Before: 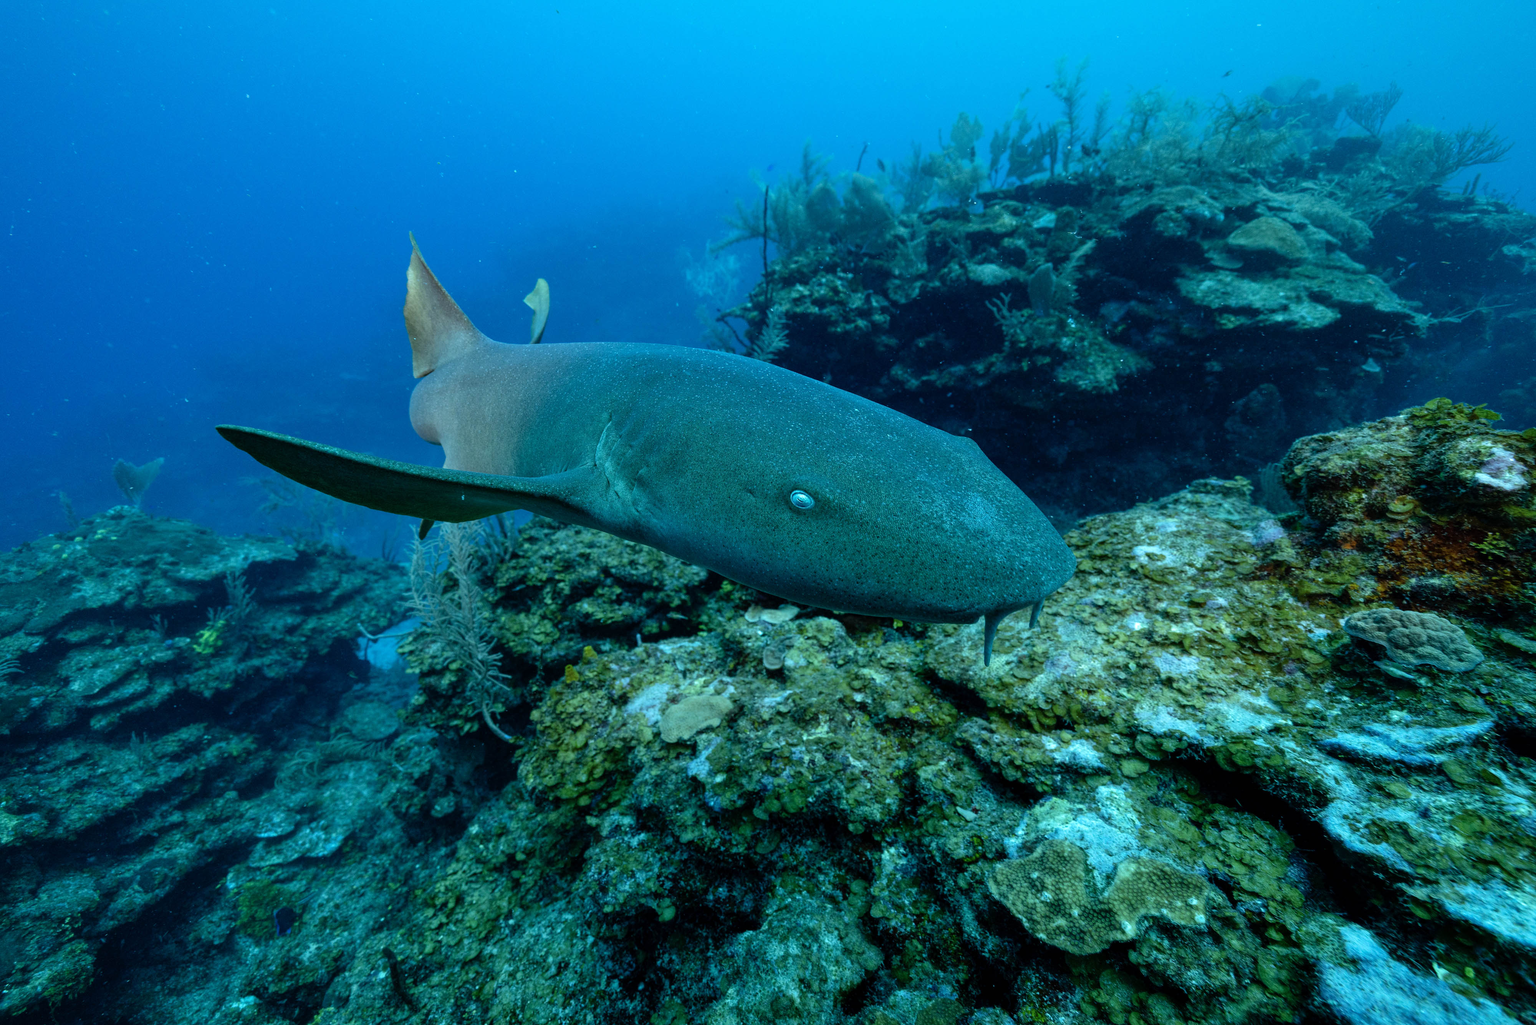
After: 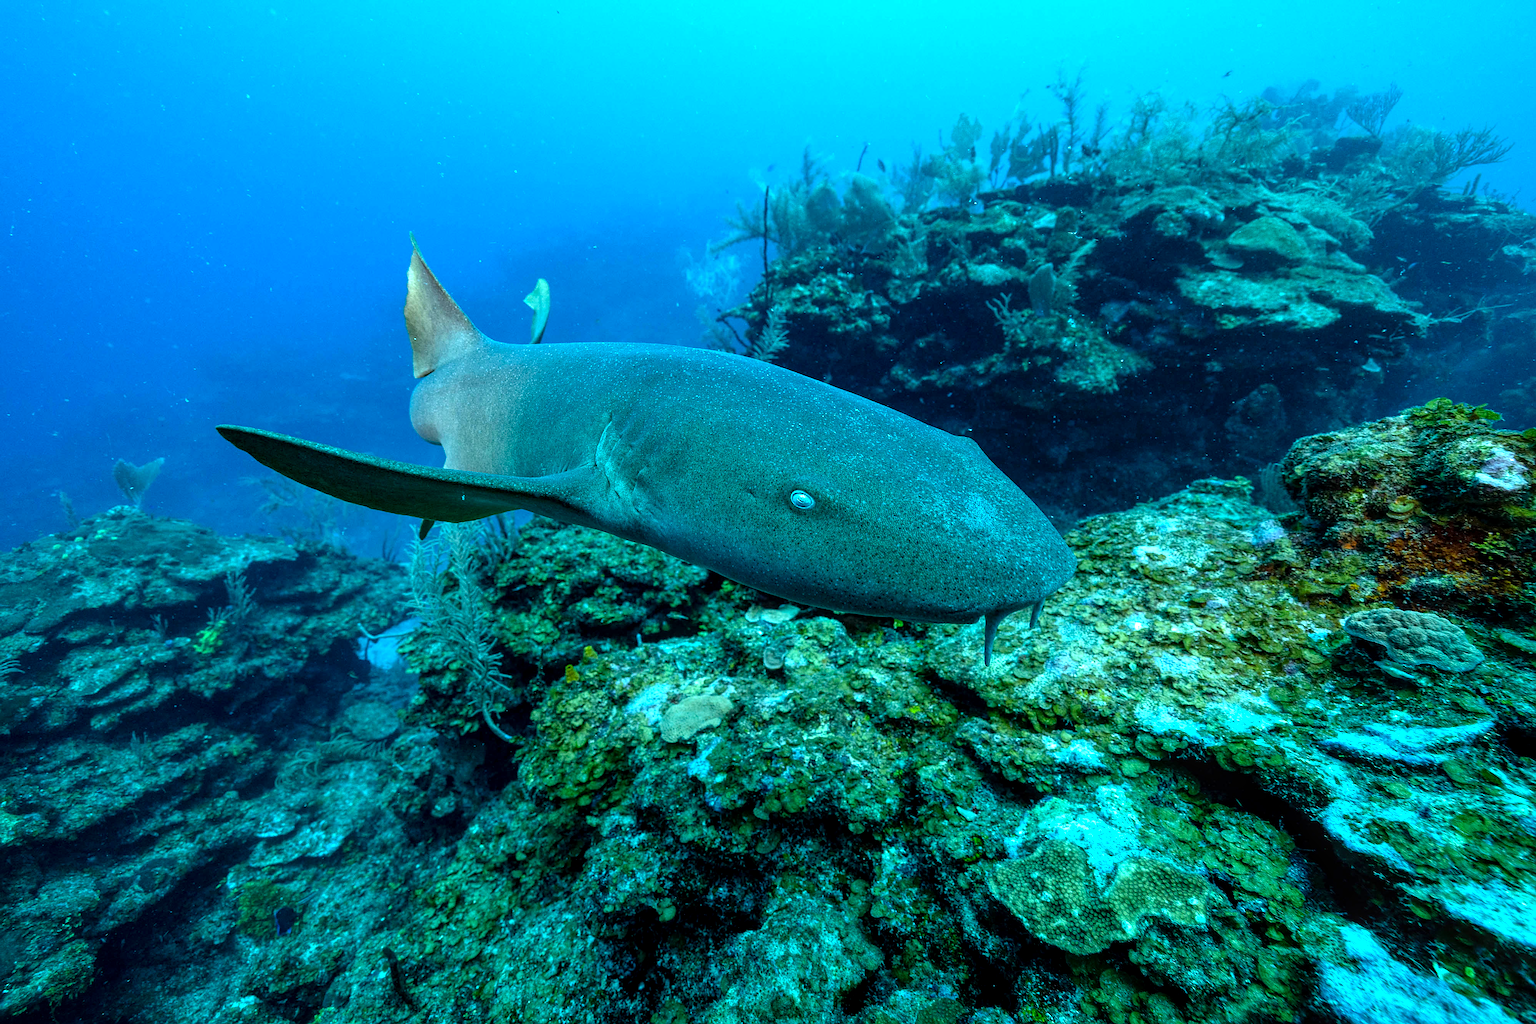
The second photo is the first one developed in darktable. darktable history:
local contrast: on, module defaults
tone equalizer: -8 EV -0.734 EV, -7 EV -0.723 EV, -6 EV -0.575 EV, -5 EV -0.365 EV, -3 EV 0.389 EV, -2 EV 0.6 EV, -1 EV 0.694 EV, +0 EV 0.763 EV, smoothing diameter 24.97%, edges refinement/feathering 10.95, preserve details guided filter
sharpen: on, module defaults
